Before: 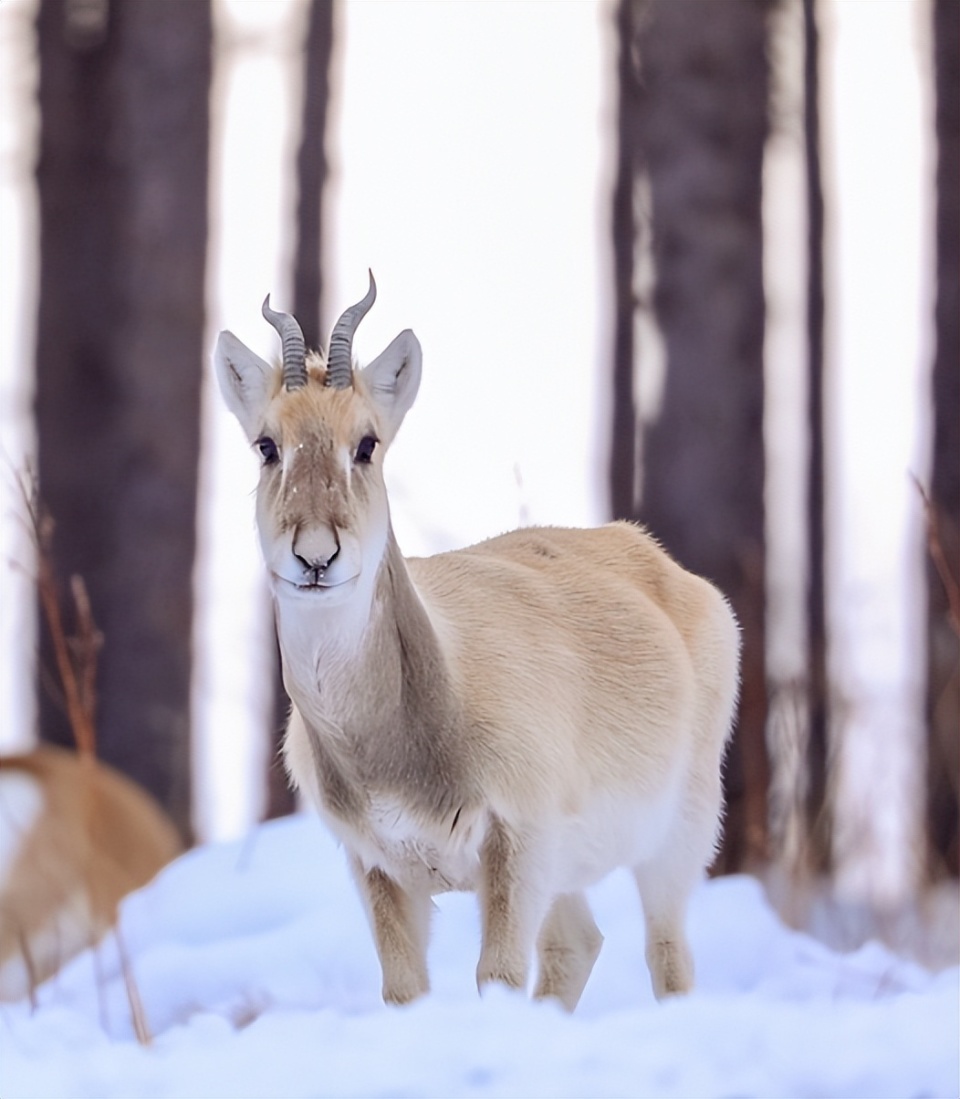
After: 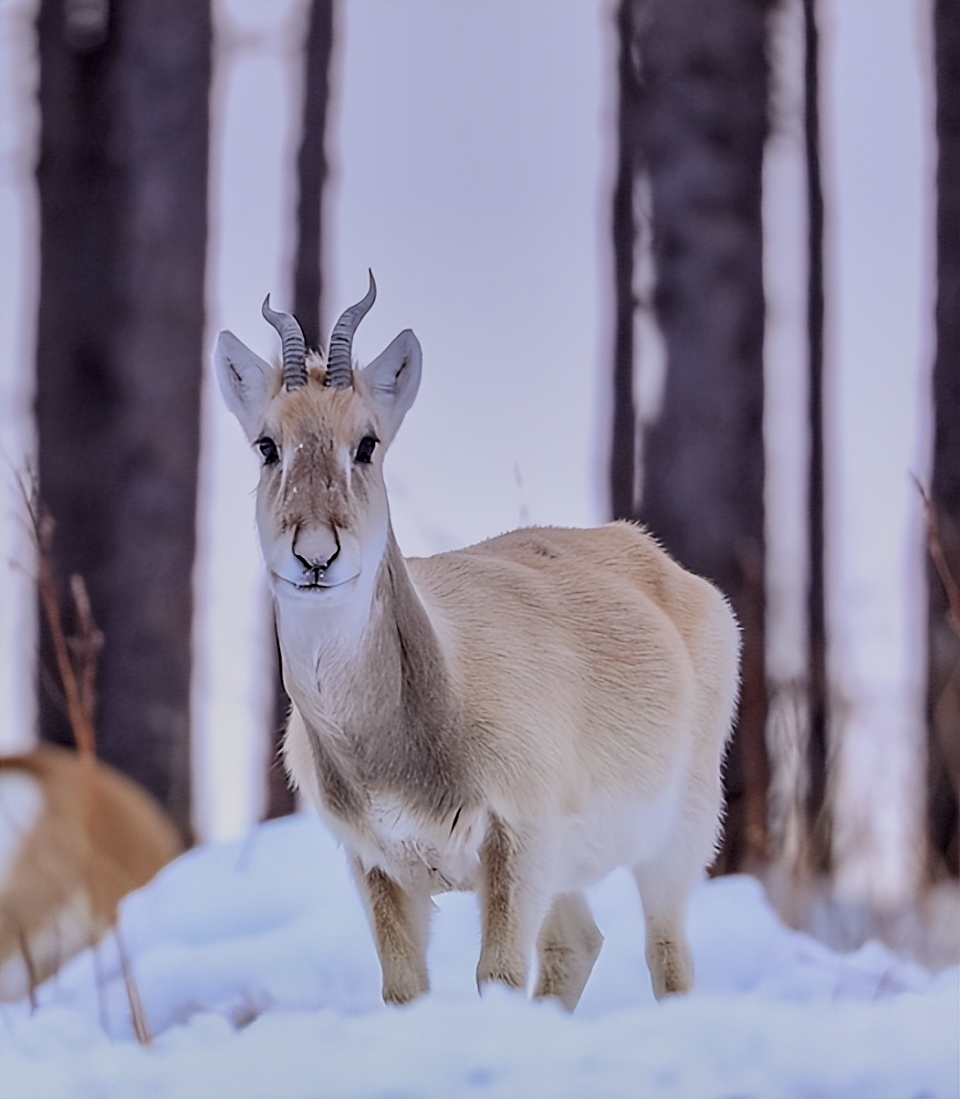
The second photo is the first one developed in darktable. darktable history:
tone equalizer: on, module defaults
filmic rgb: middle gray luminance 18.42%, black relative exposure -9 EV, white relative exposure 3.75 EV, threshold 6 EV, target black luminance 0%, hardness 4.85, latitude 67.35%, contrast 0.955, highlights saturation mix 20%, shadows ↔ highlights balance 21.36%, add noise in highlights 0, preserve chrominance luminance Y, color science v3 (2019), use custom middle-gray values true, iterations of high-quality reconstruction 0, contrast in highlights soft, enable highlight reconstruction true
sharpen: on, module defaults
local contrast: on, module defaults
shadows and highlights: shadows 12, white point adjustment 1.2, soften with gaussian
graduated density: hue 238.83°, saturation 50%
